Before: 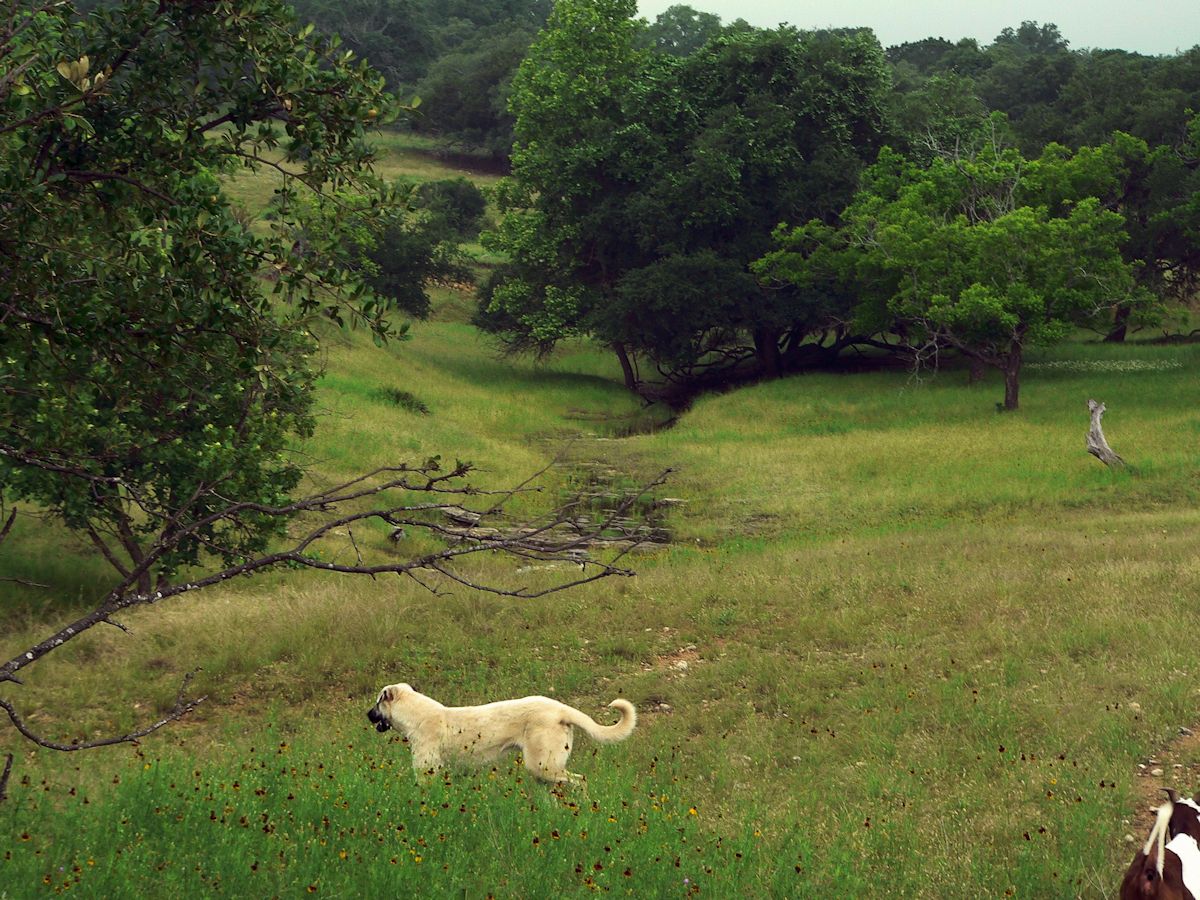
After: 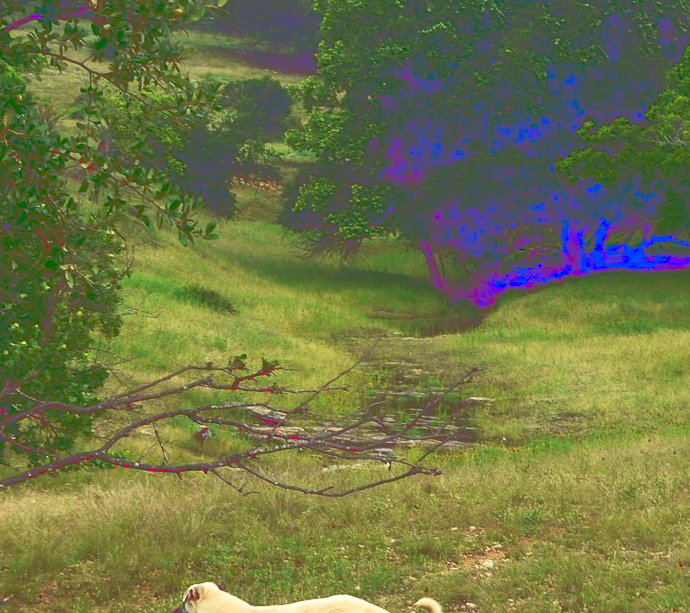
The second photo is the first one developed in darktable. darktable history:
crop: left 16.202%, top 11.241%, right 26.23%, bottom 20.624%
tone curve: curves: ch0 [(0, 0) (0.003, 0.334) (0.011, 0.338) (0.025, 0.338) (0.044, 0.338) (0.069, 0.339) (0.1, 0.342) (0.136, 0.343) (0.177, 0.349) (0.224, 0.36) (0.277, 0.385) (0.335, 0.42) (0.399, 0.465) (0.468, 0.535) (0.543, 0.632) (0.623, 0.73) (0.709, 0.814) (0.801, 0.879) (0.898, 0.935) (1, 1)], color space Lab, linked channels, preserve colors none
exposure: compensate exposure bias true, compensate highlight preservation false
